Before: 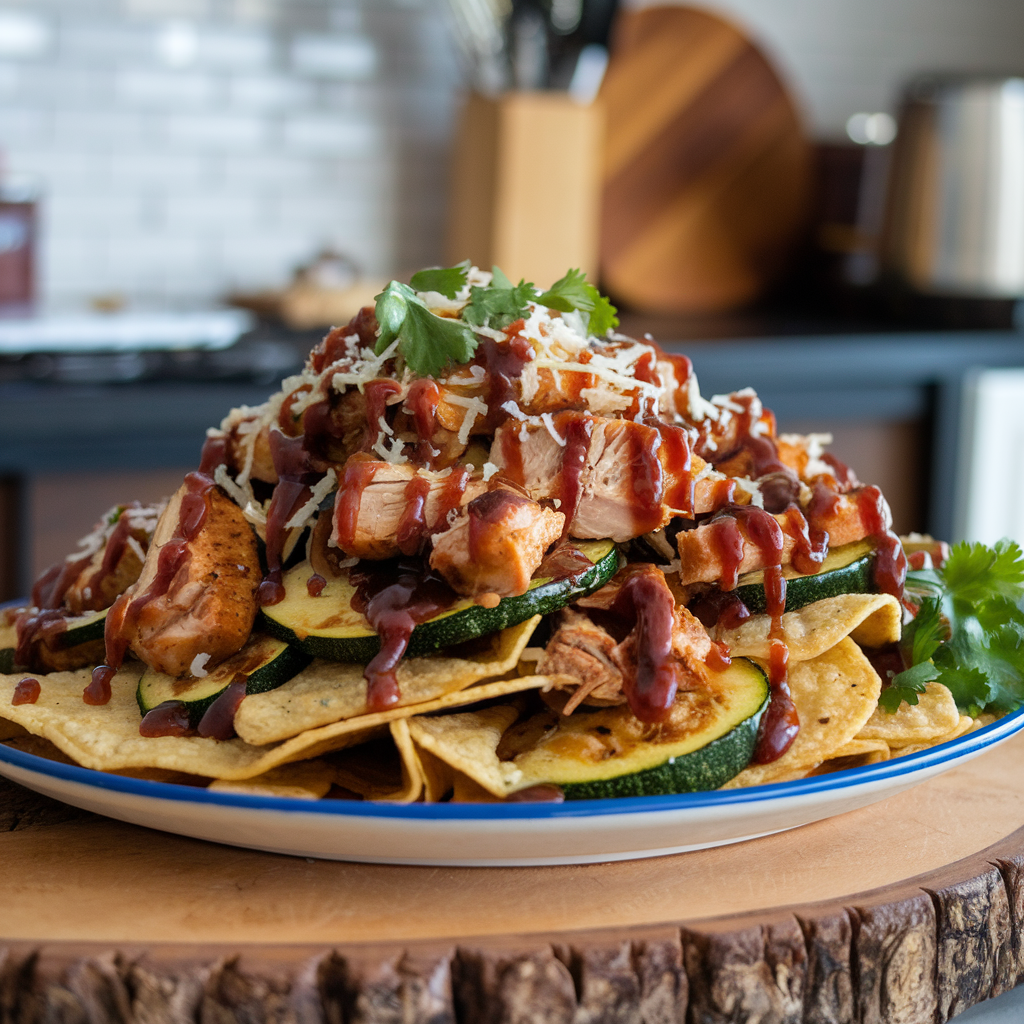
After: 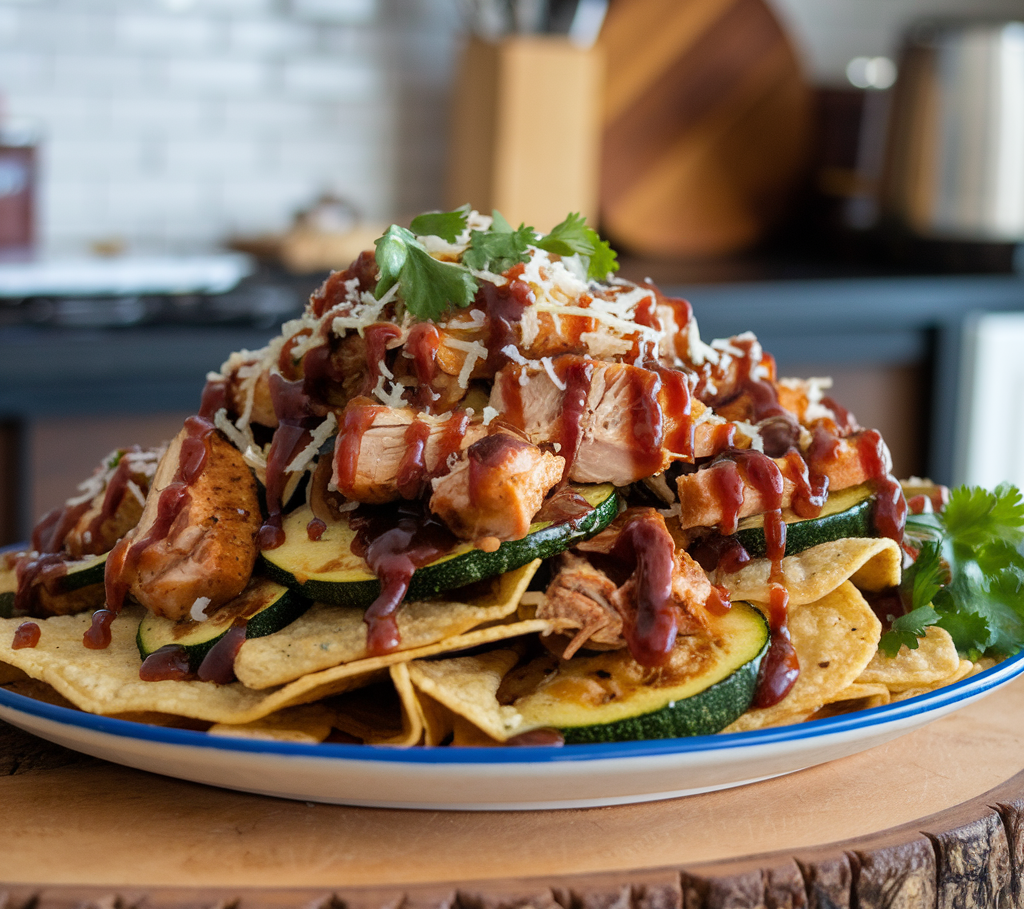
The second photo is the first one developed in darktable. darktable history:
crop and rotate: top 5.56%, bottom 5.607%
